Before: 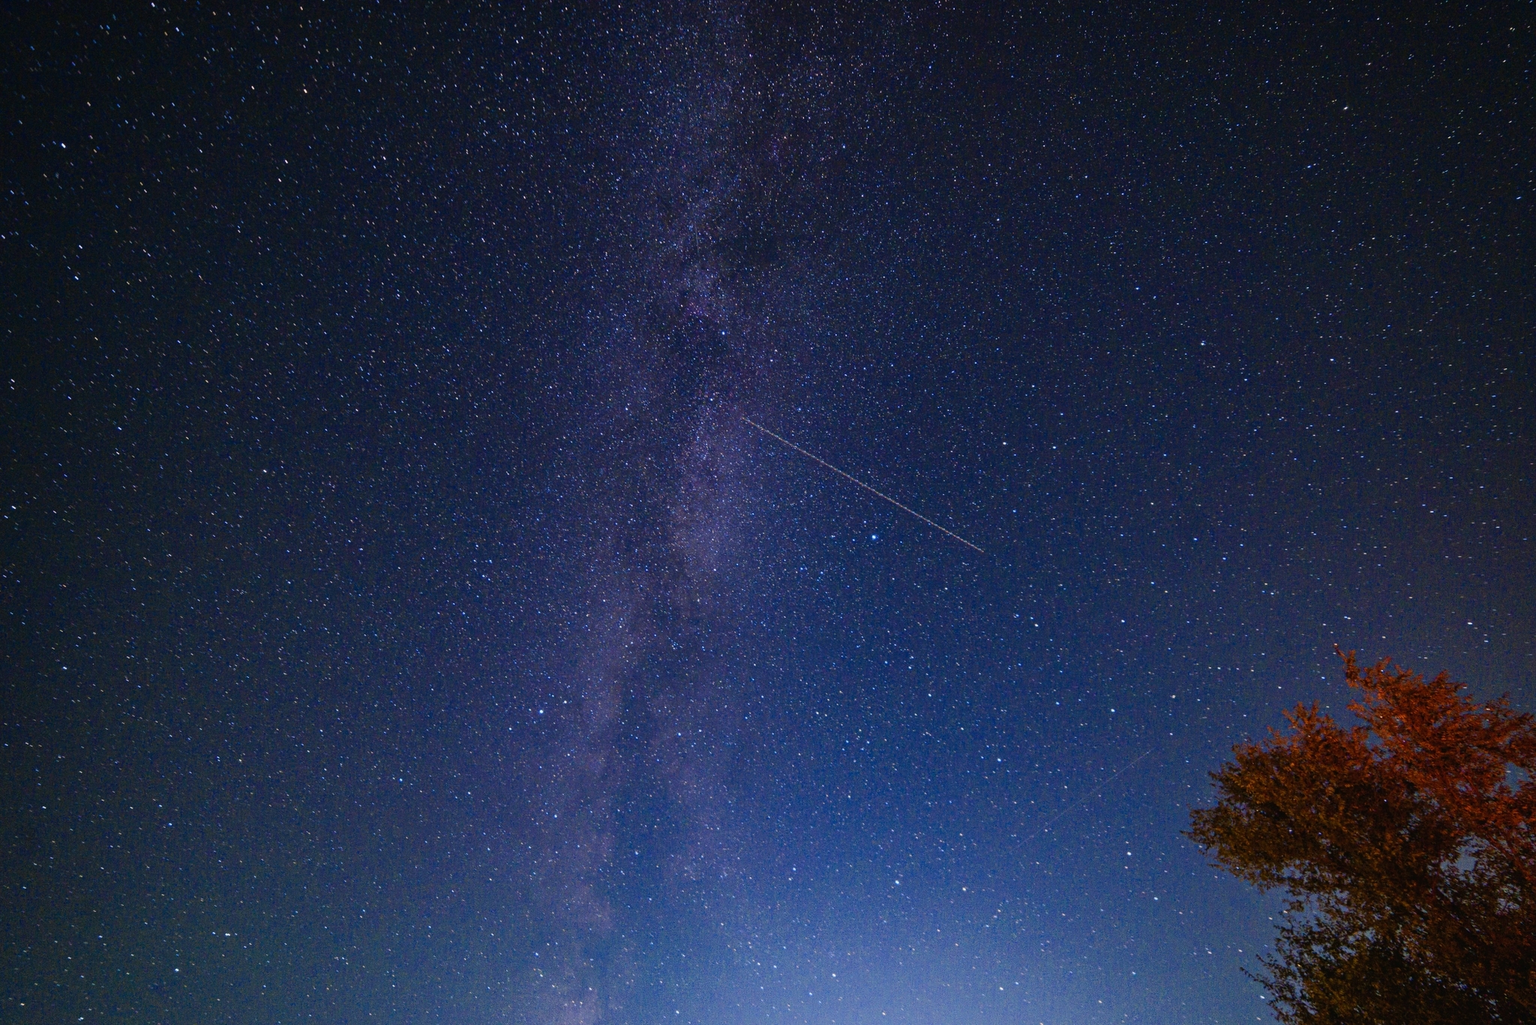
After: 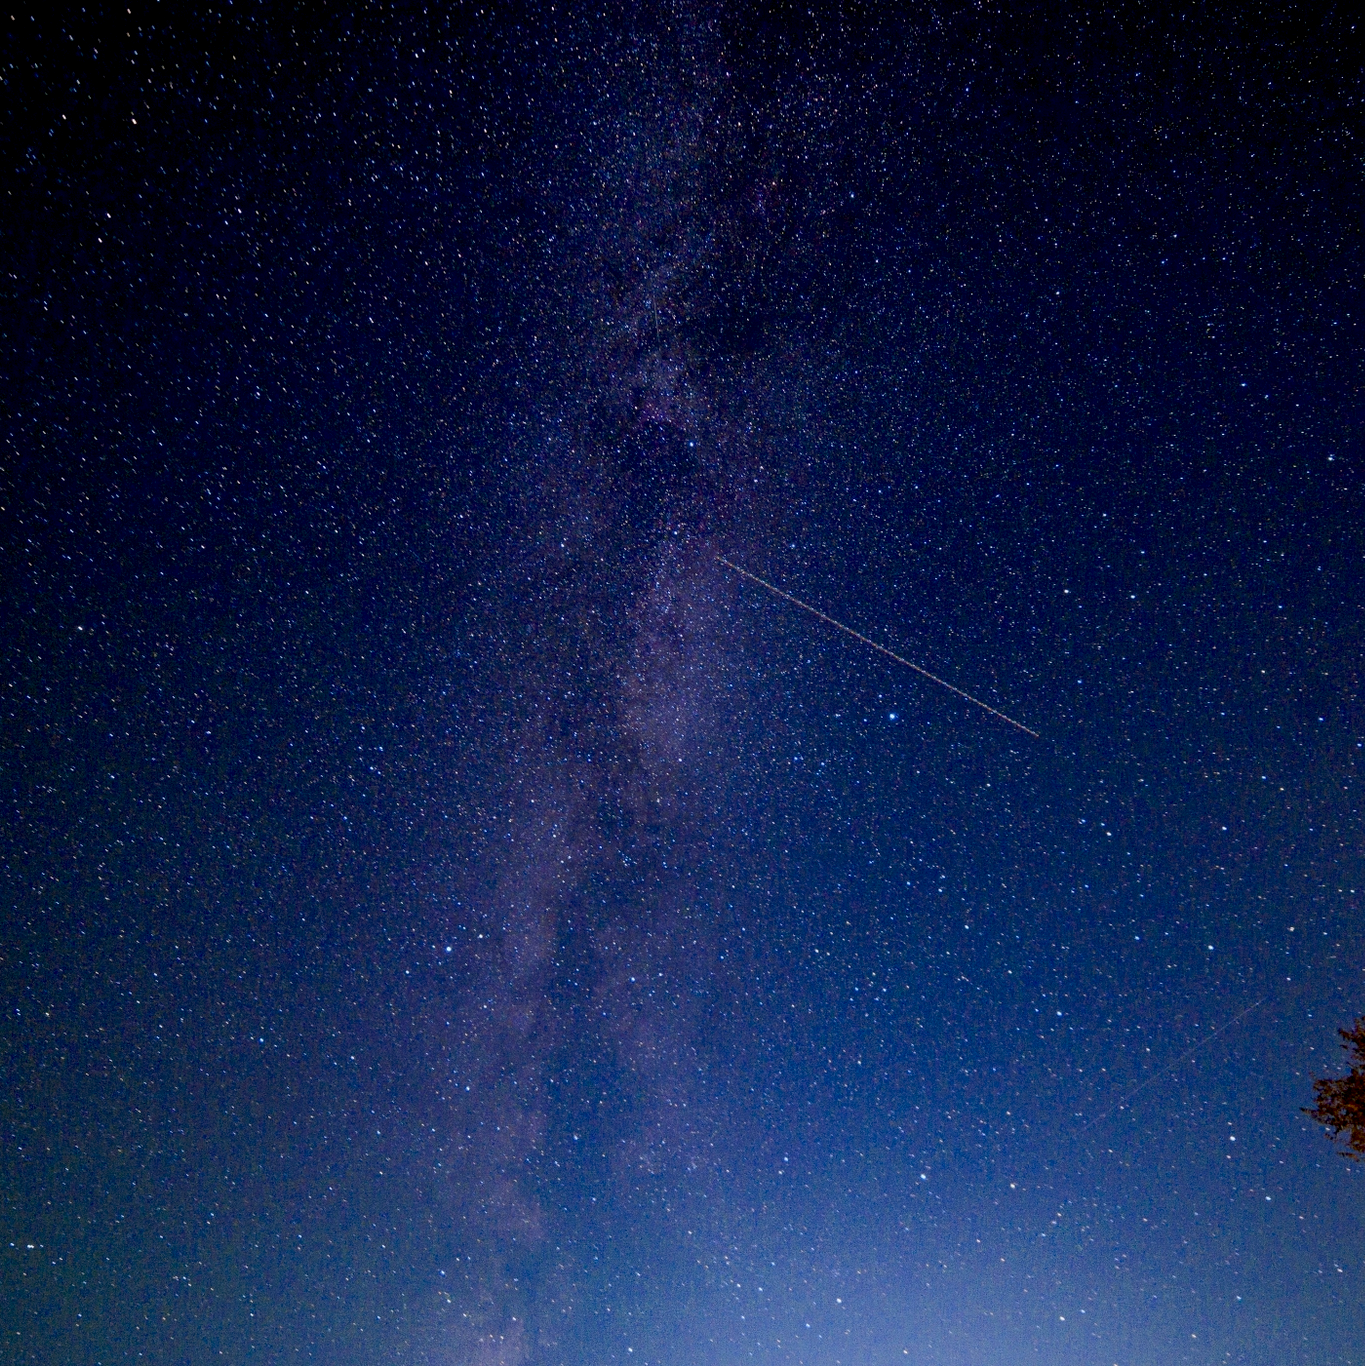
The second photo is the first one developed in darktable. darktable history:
crop and rotate: left 13.376%, right 19.937%
exposure: black level correction 0.013, compensate exposure bias true, compensate highlight preservation false
